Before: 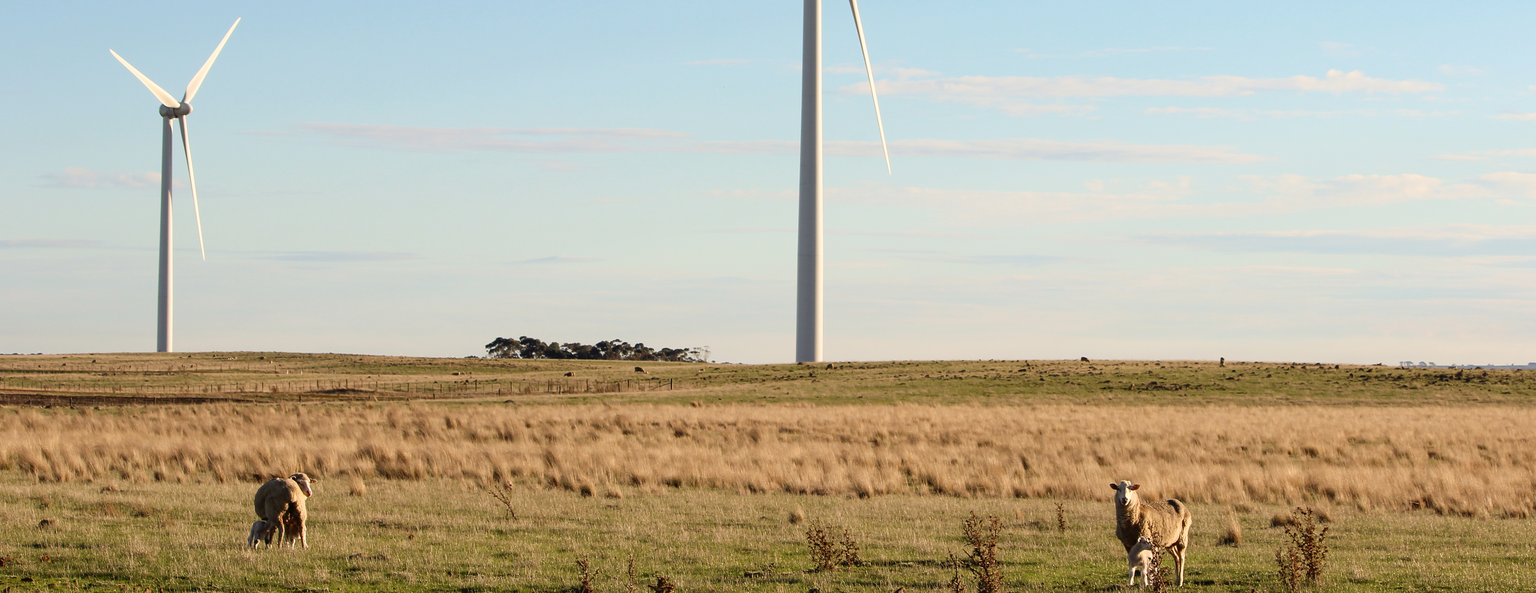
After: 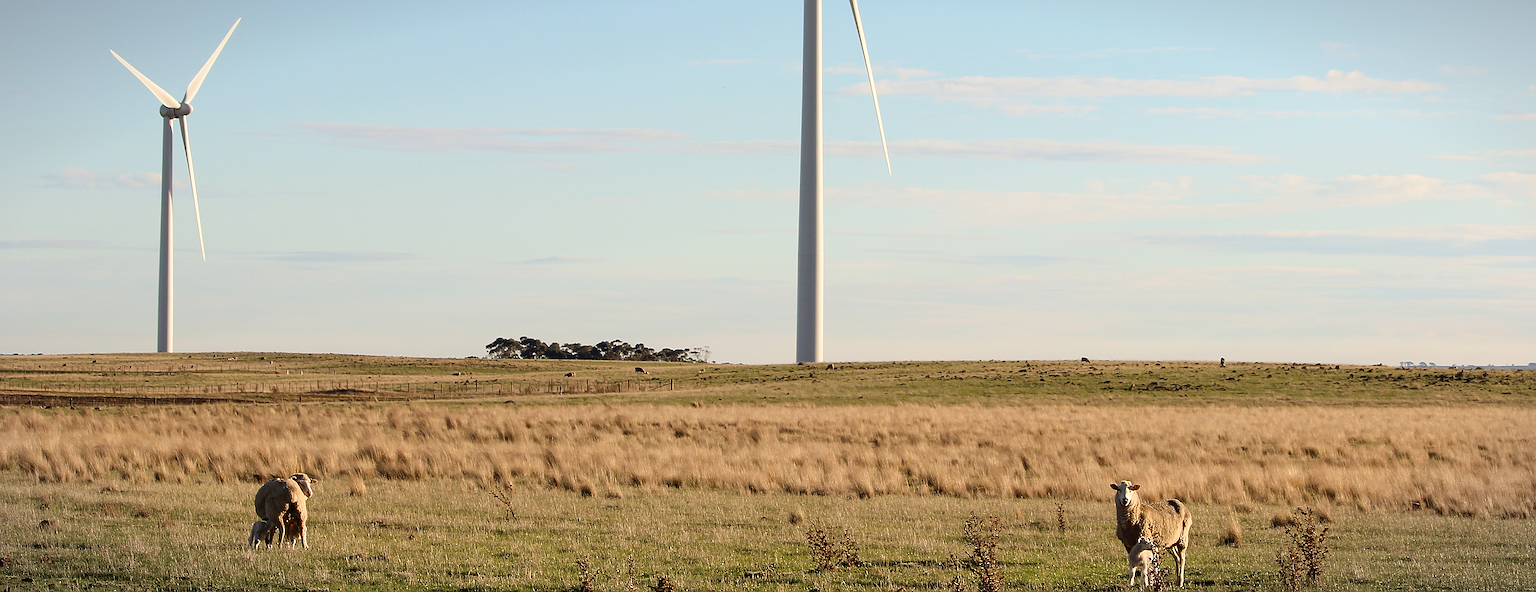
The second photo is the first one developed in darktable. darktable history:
sharpen: radius 1.727, amount 1.285
vignetting: fall-off start 99.48%, fall-off radius 65.25%, automatic ratio true
